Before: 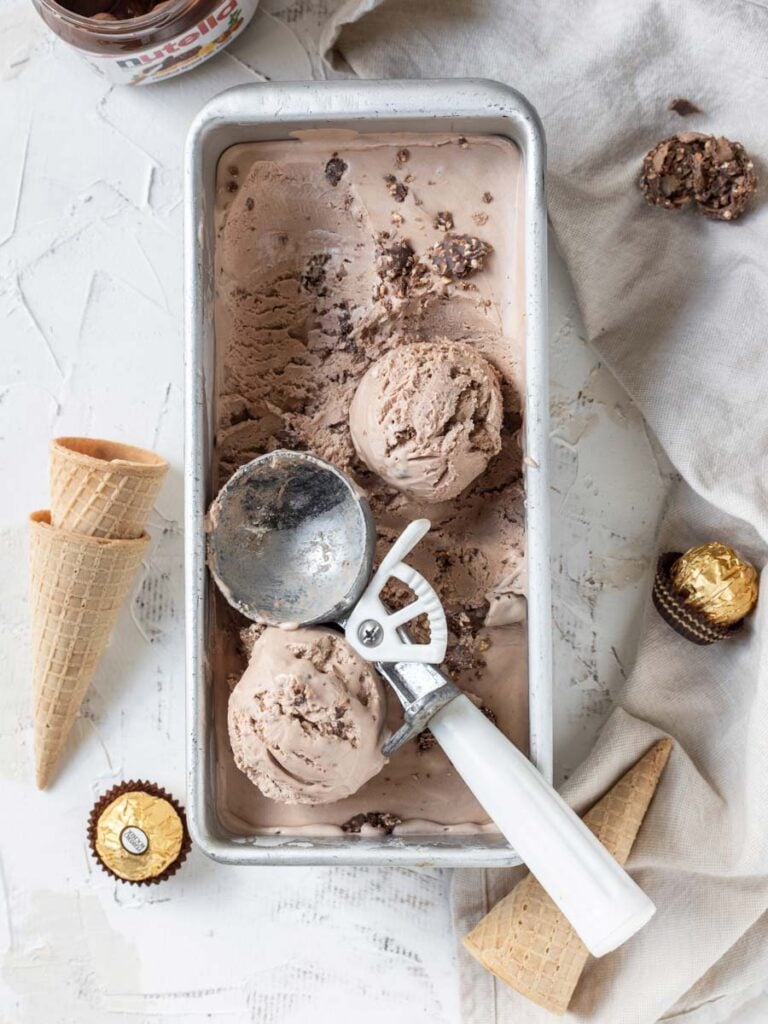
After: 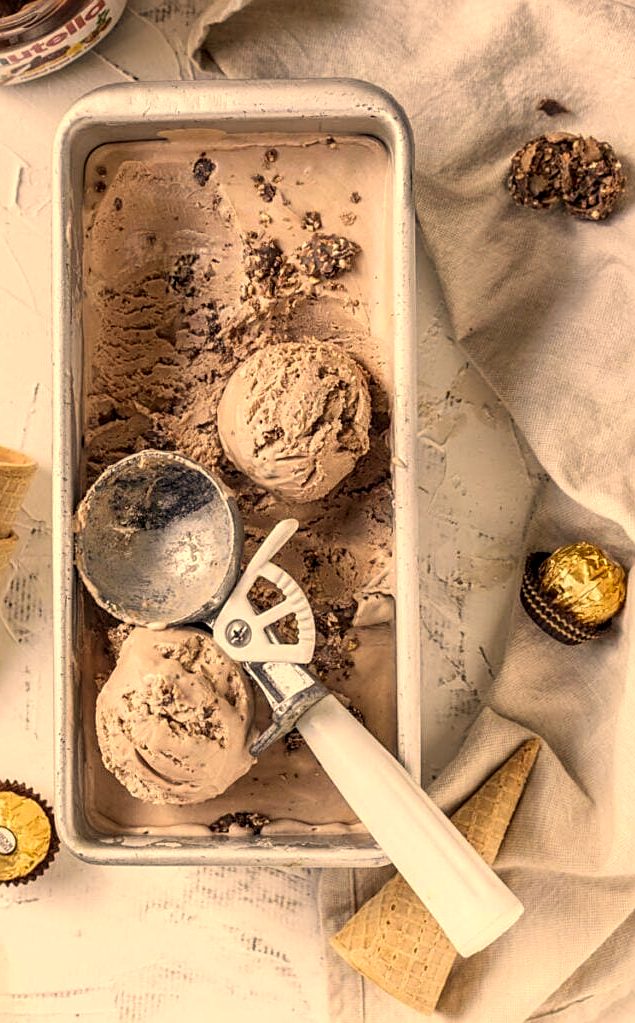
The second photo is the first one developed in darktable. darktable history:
color correction: highlights a* 14.76, highlights b* 32.28
crop: left 17.293%, bottom 0.041%
local contrast: detail 130%
sharpen: on, module defaults
